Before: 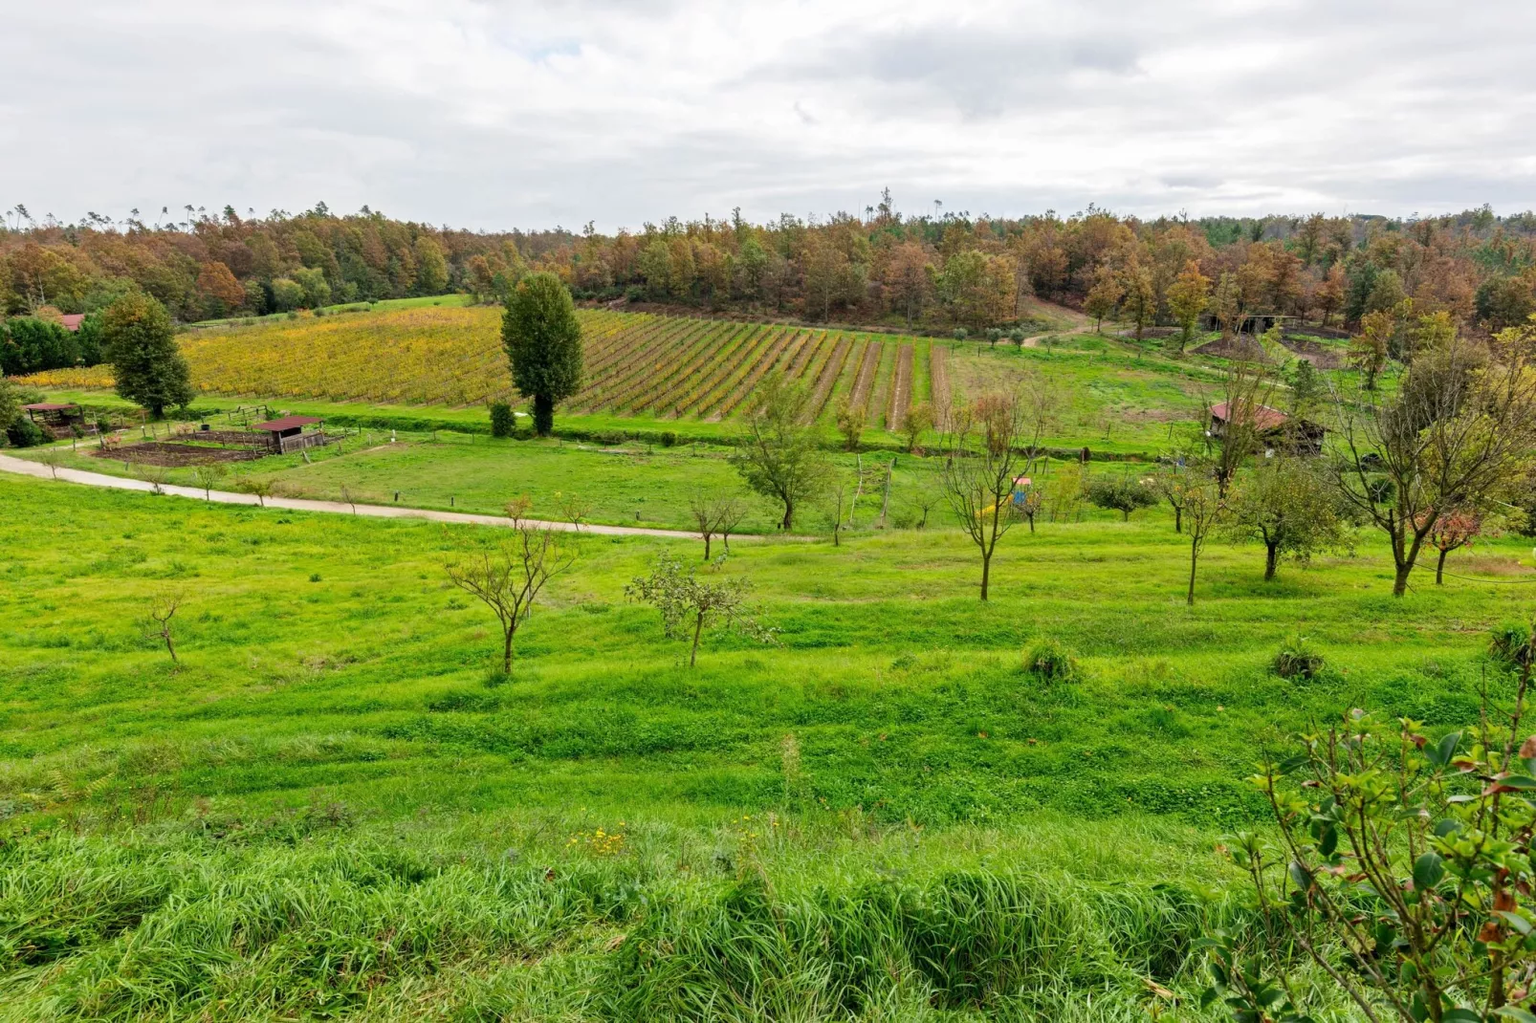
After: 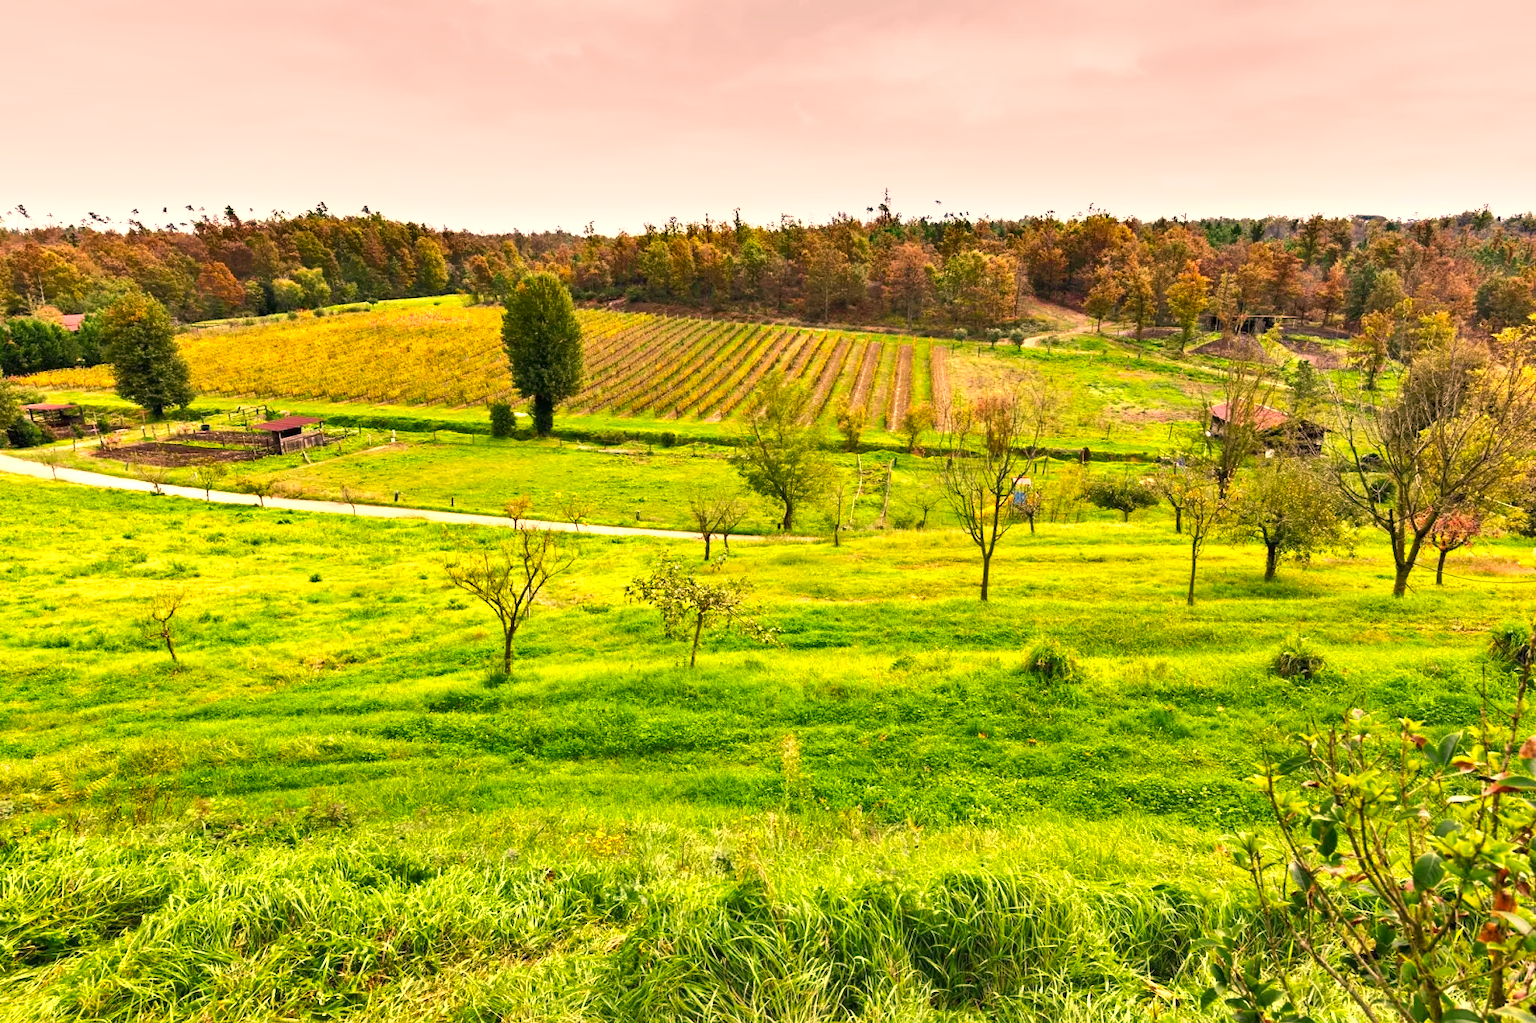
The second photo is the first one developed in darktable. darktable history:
shadows and highlights: soften with gaussian
color correction: highlights a* 21.16, highlights b* 19.61
exposure: black level correction 0, exposure 1.1 EV, compensate exposure bias true, compensate highlight preservation false
